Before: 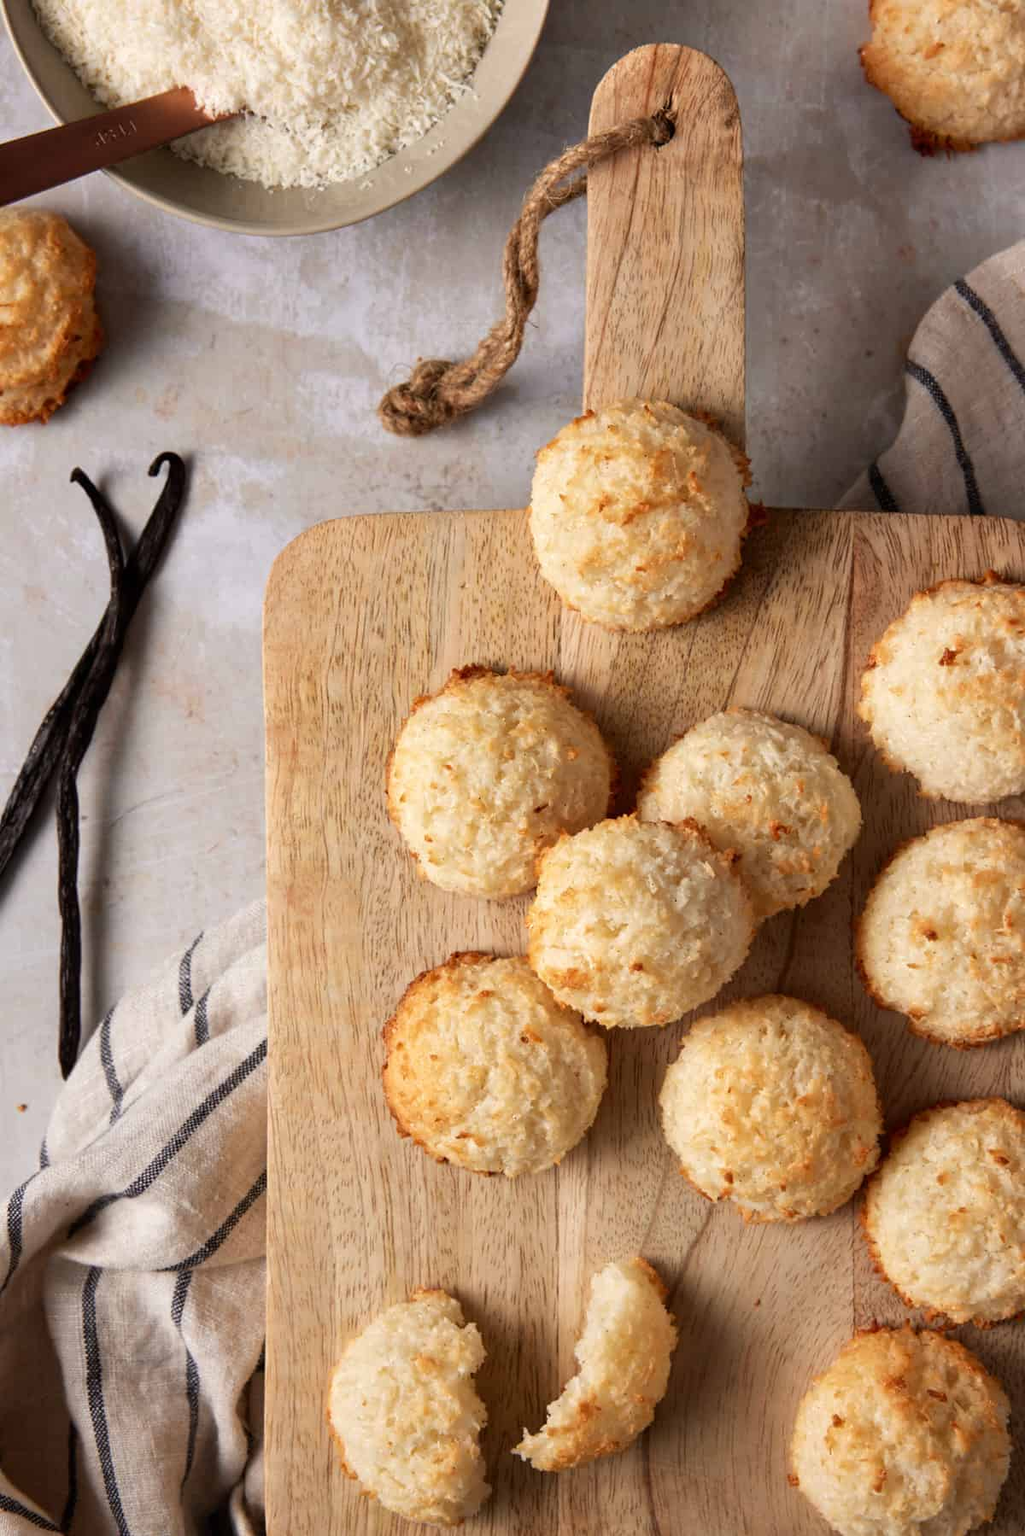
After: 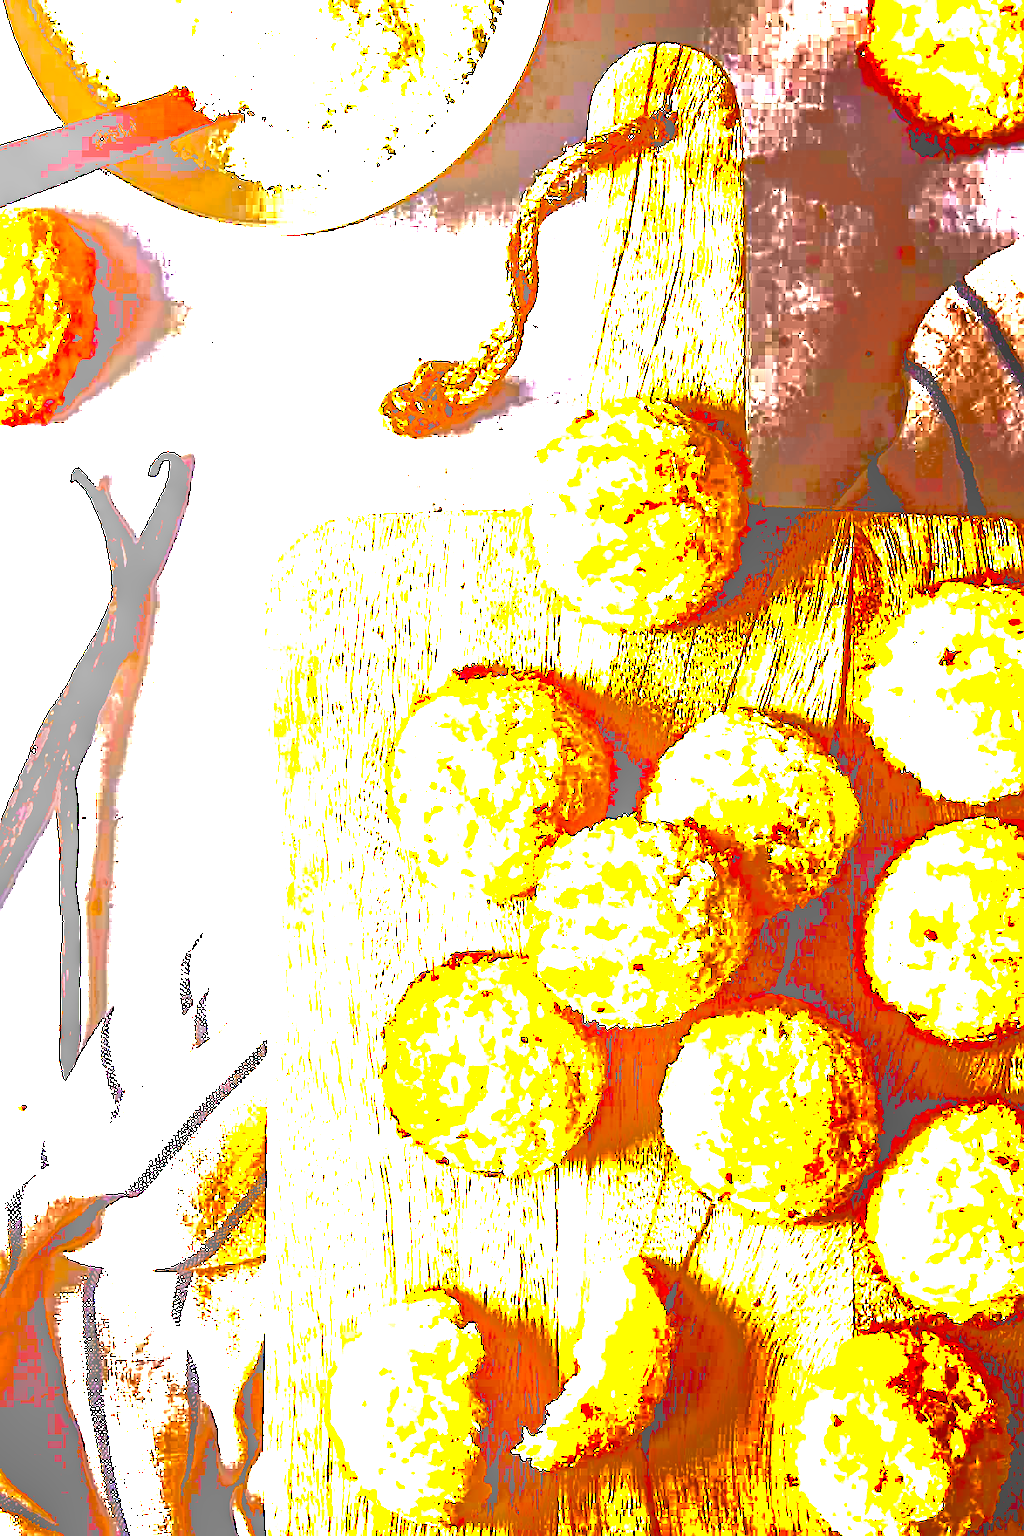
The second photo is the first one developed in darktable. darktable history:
local contrast: highlights 20%, shadows 71%, detail 170%
exposure: exposure -0.458 EV, compensate highlight preservation false
color balance rgb: global offset › luminance -1.433%, linear chroma grading › global chroma 14.593%, perceptual saturation grading › global saturation 0.638%, perceptual brilliance grading › global brilliance 34.746%, perceptual brilliance grading › highlights 50.137%, perceptual brilliance grading › mid-tones 59.019%, perceptual brilliance grading › shadows 34.857%, global vibrance 20%
haze removal: compatibility mode true, adaptive false
tone equalizer: -7 EV -0.595 EV, -6 EV 1.01 EV, -5 EV -0.472 EV, -4 EV 0.459 EV, -3 EV 0.414 EV, -2 EV 0.127 EV, -1 EV -0.172 EV, +0 EV -0.369 EV, edges refinement/feathering 500, mask exposure compensation -1.57 EV, preserve details no
sharpen: on, module defaults
contrast brightness saturation: brightness -0.999, saturation 0.99
base curve: curves: ch0 [(0, 0) (0.74, 0.67) (1, 1)], preserve colors none
